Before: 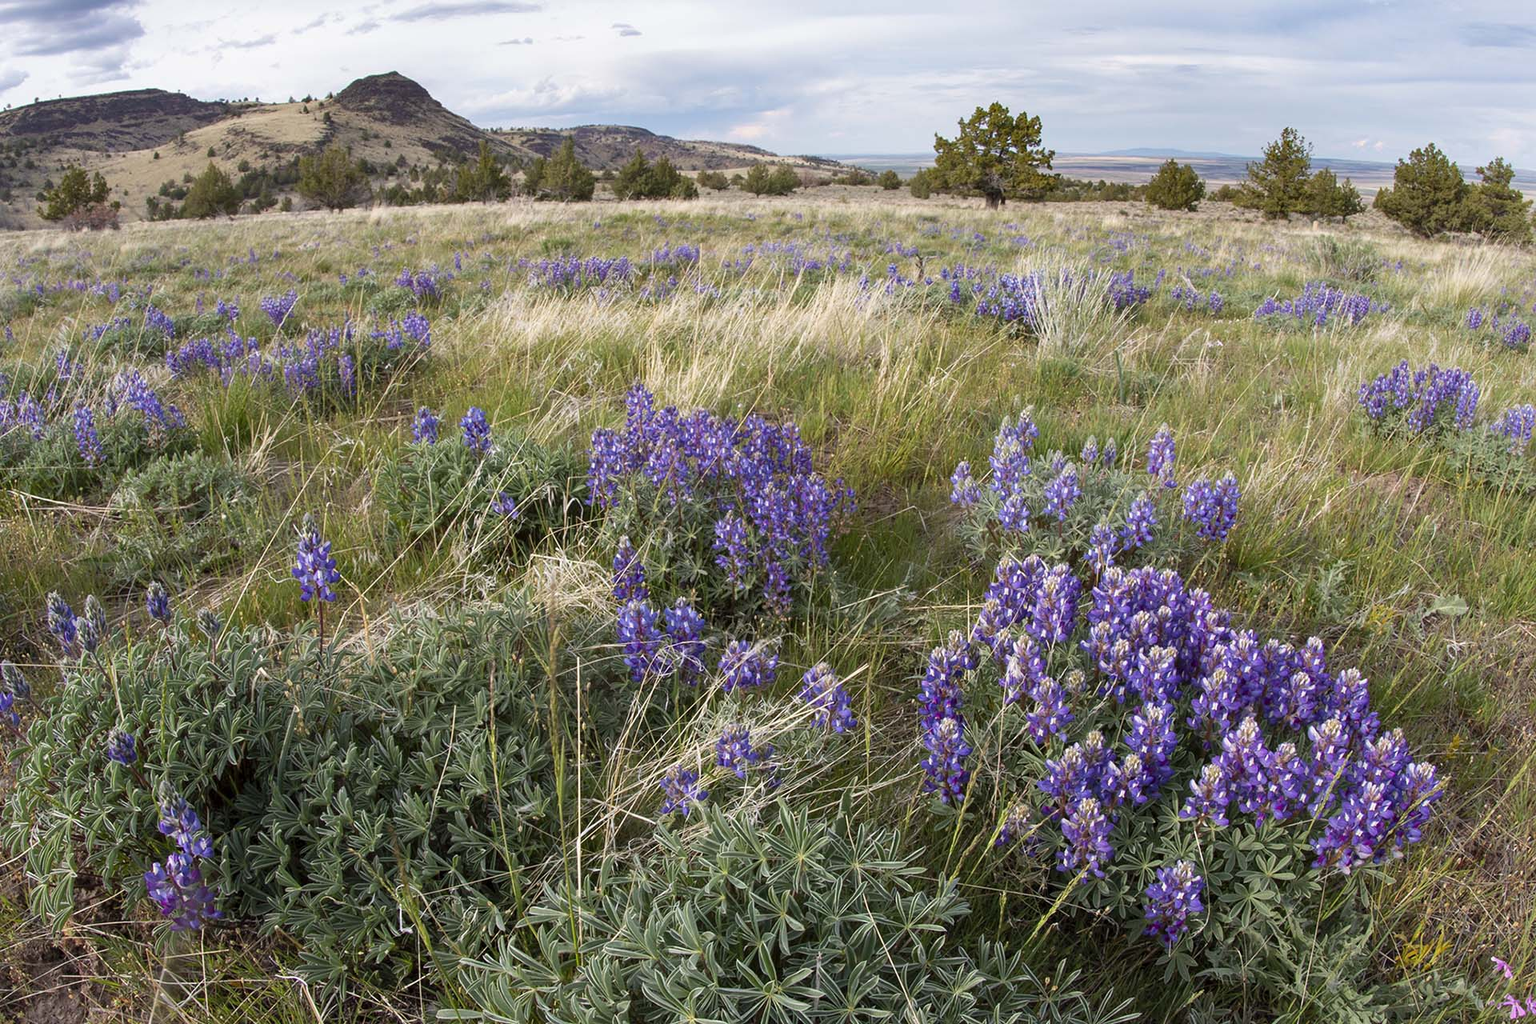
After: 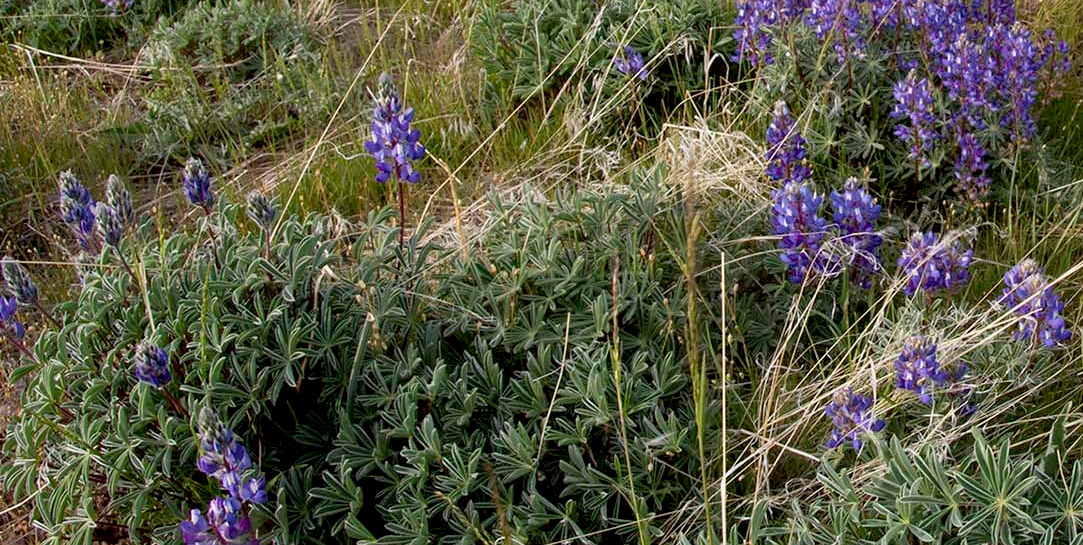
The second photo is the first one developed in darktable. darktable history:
crop: top 44.483%, right 43.593%, bottom 12.892%
exposure: black level correction 0.011, compensate highlight preservation false
